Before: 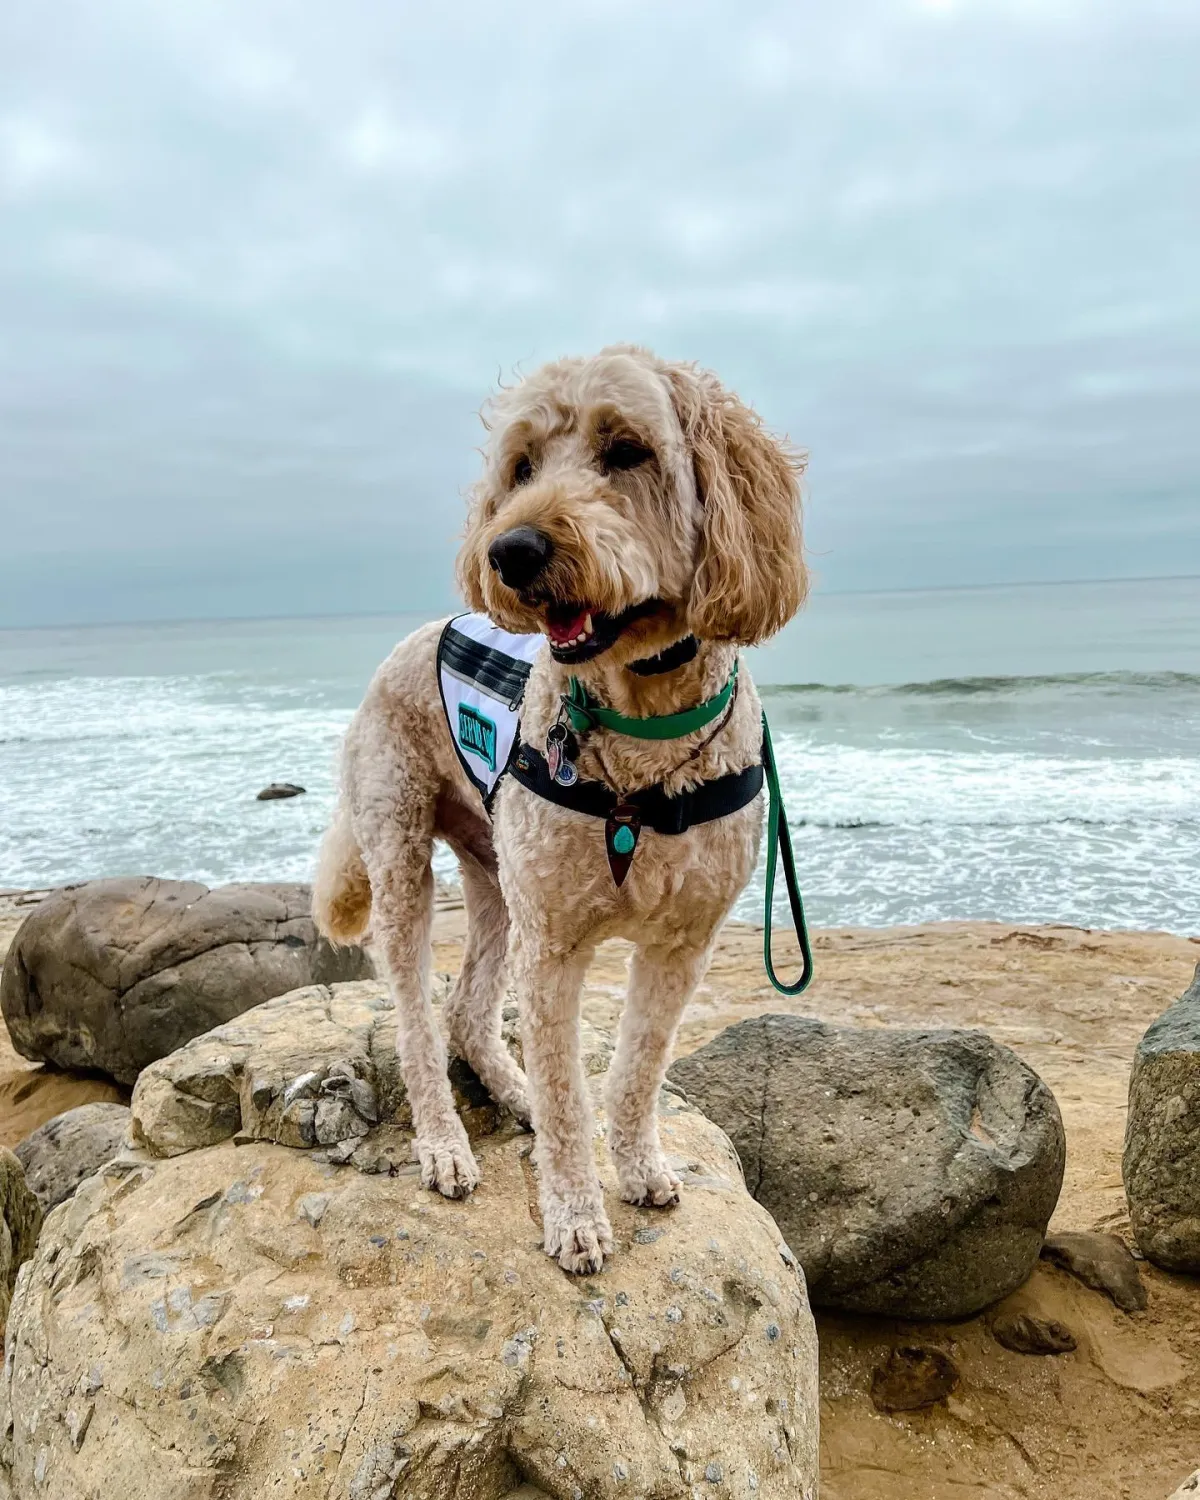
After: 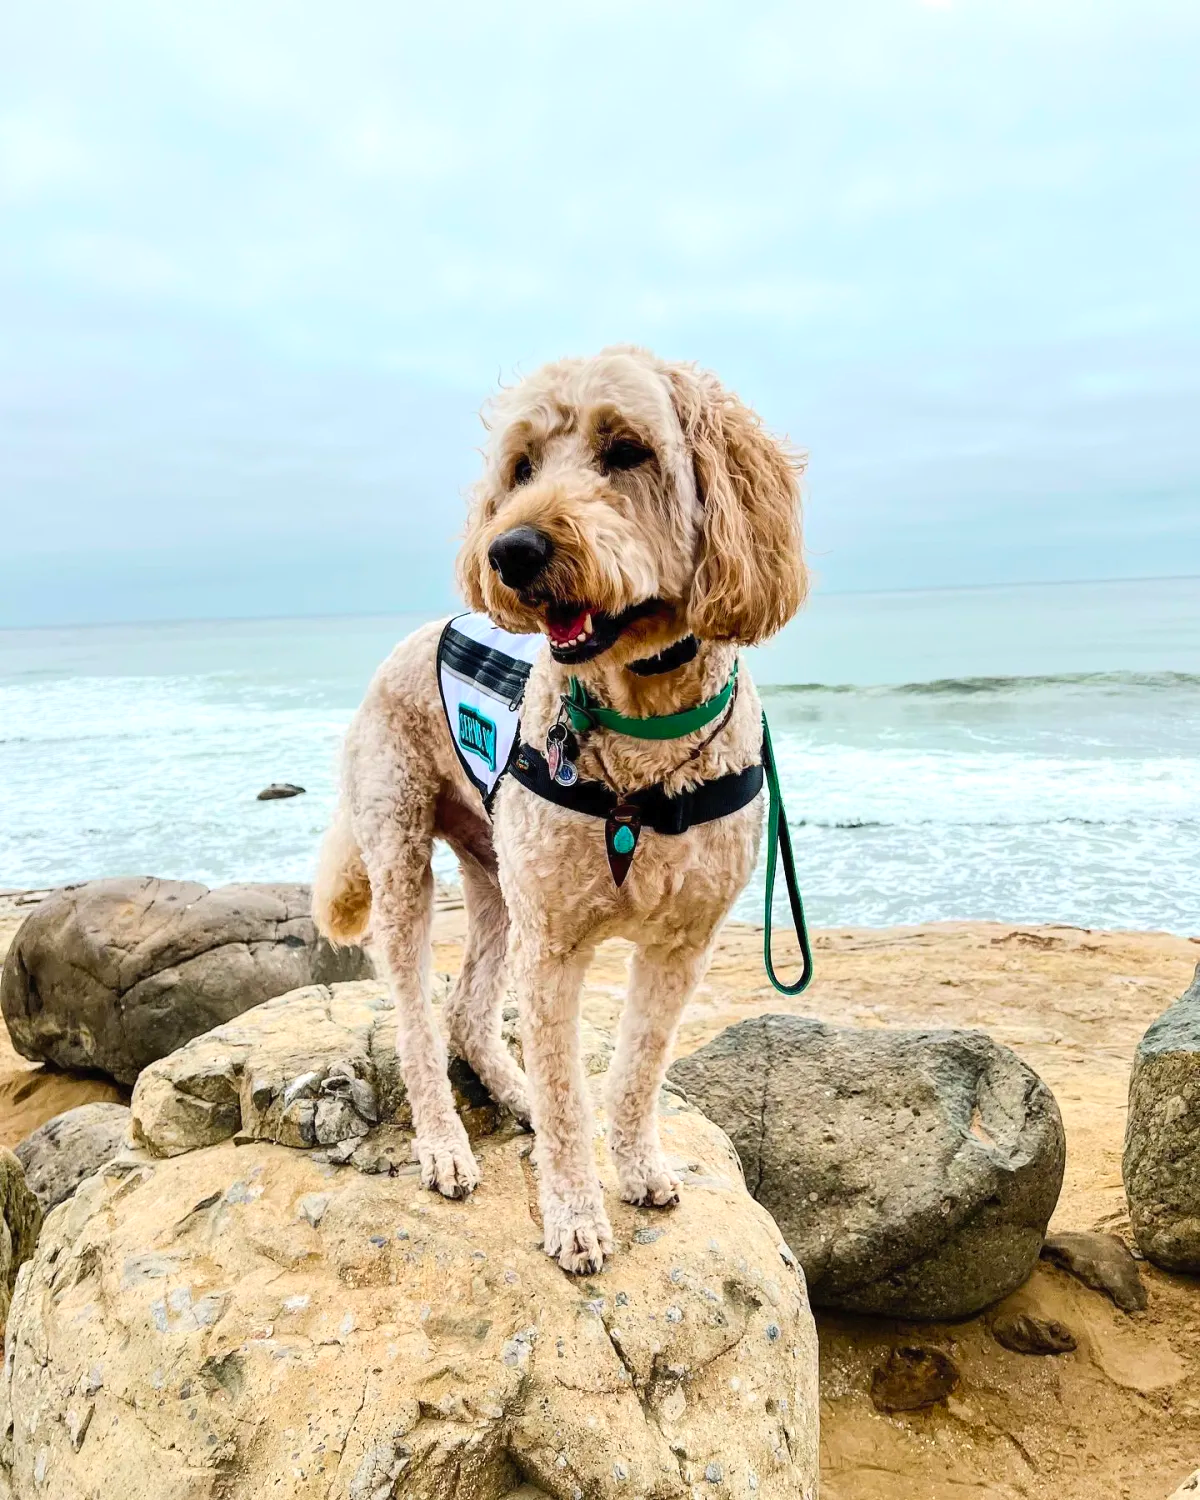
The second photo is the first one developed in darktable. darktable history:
exposure: exposure 0.129 EV, compensate highlight preservation false
contrast brightness saturation: contrast 0.201, brightness 0.167, saturation 0.22
